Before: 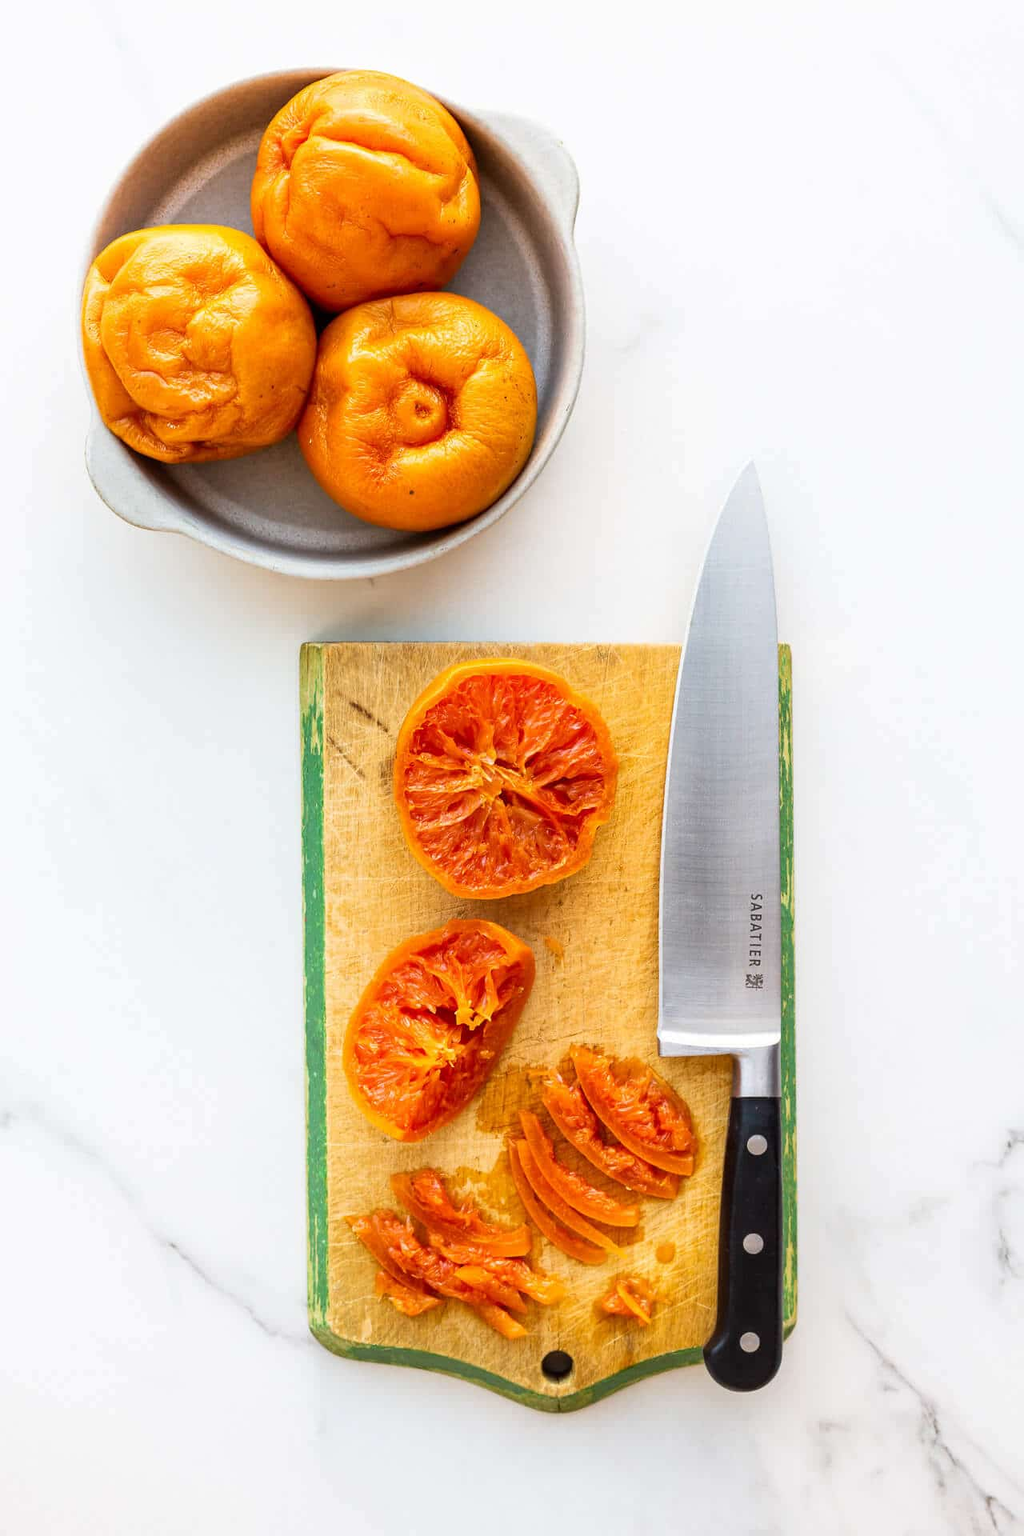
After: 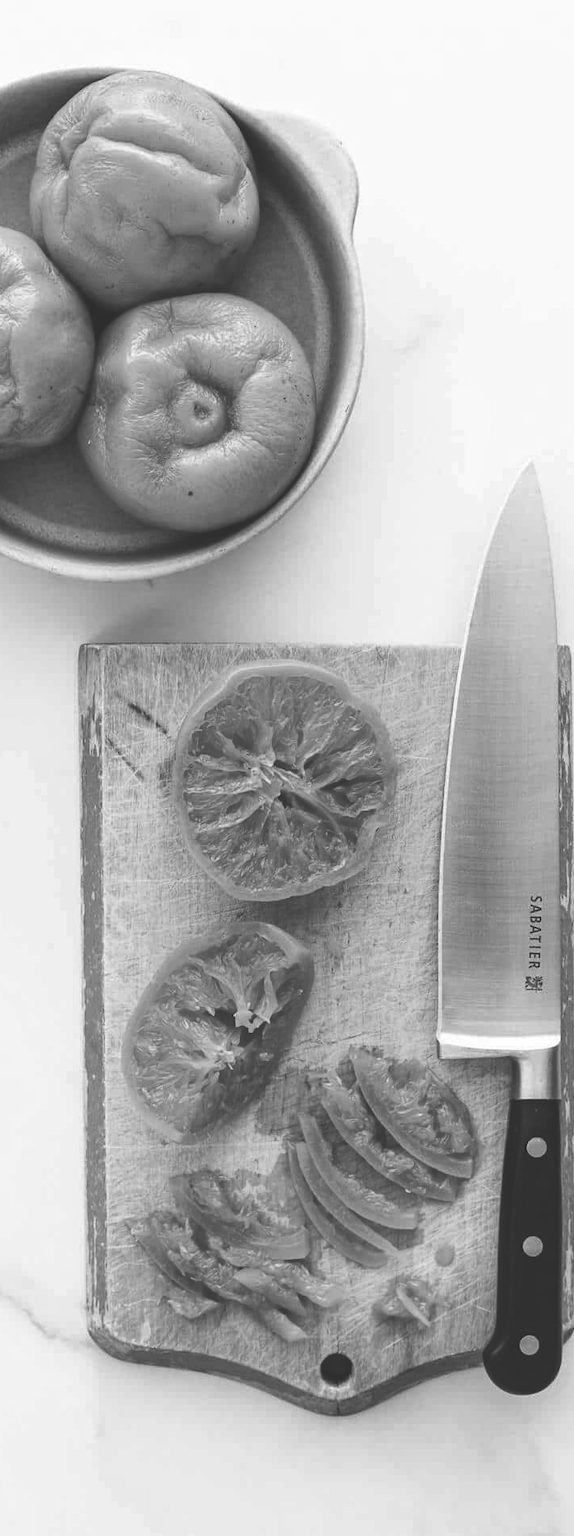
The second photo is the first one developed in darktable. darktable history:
rgb curve: curves: ch0 [(0, 0.186) (0.314, 0.284) (0.775, 0.708) (1, 1)], compensate middle gray true, preserve colors none
monochrome: on, module defaults
crop: left 21.674%, right 22.086%
color correction: saturation 0.57
